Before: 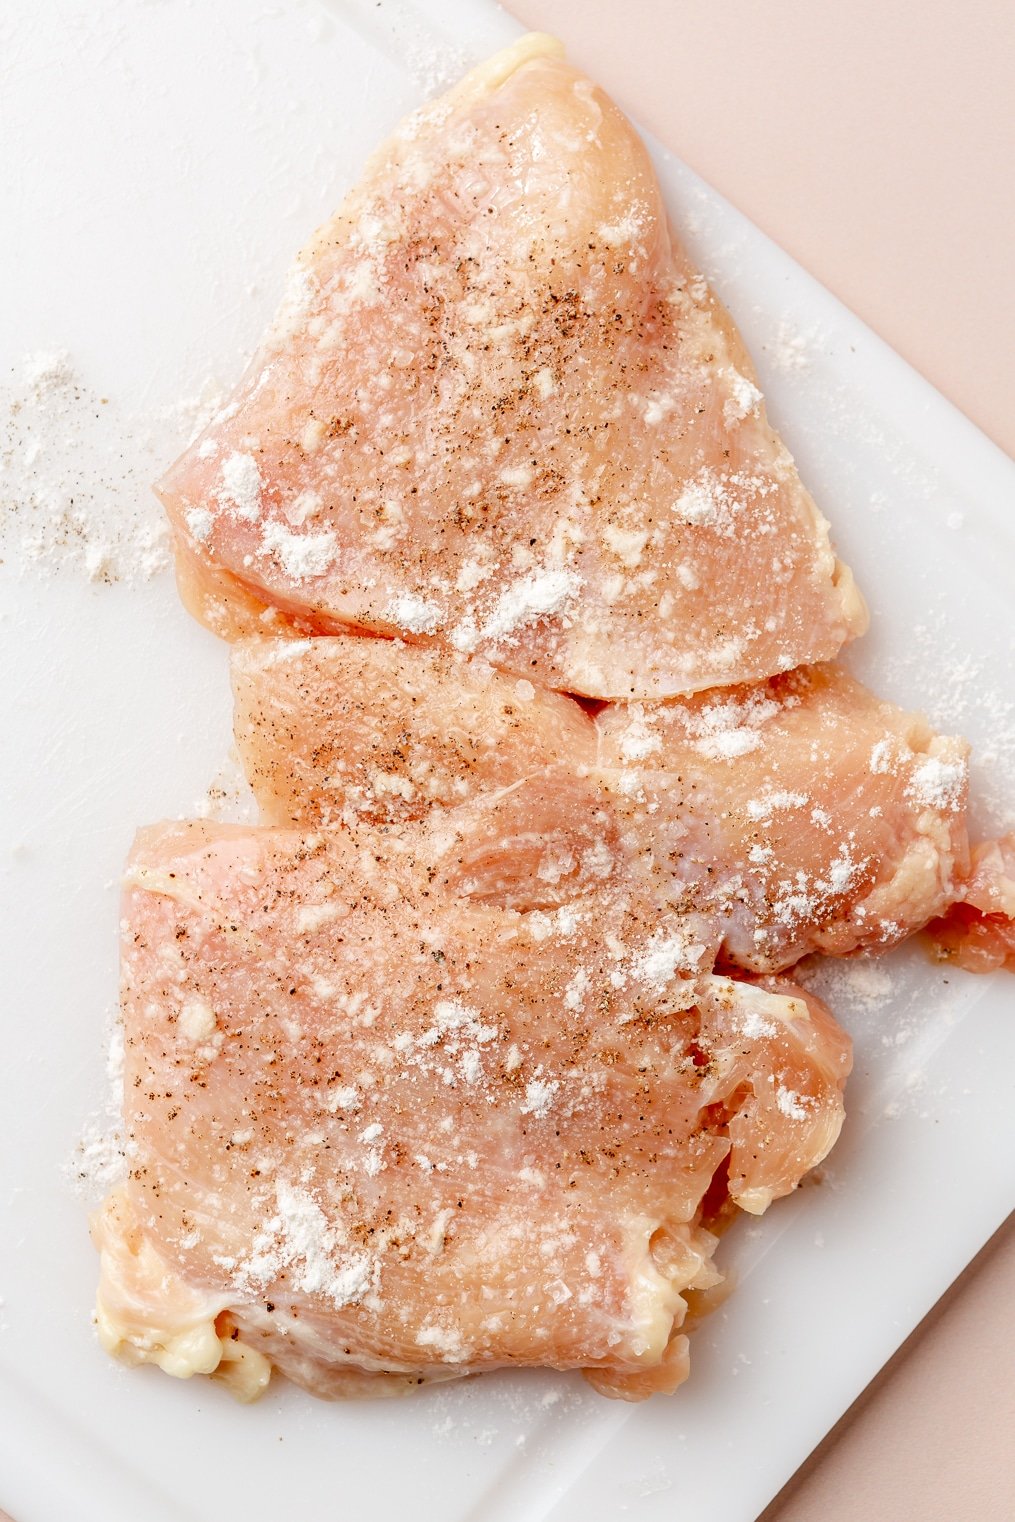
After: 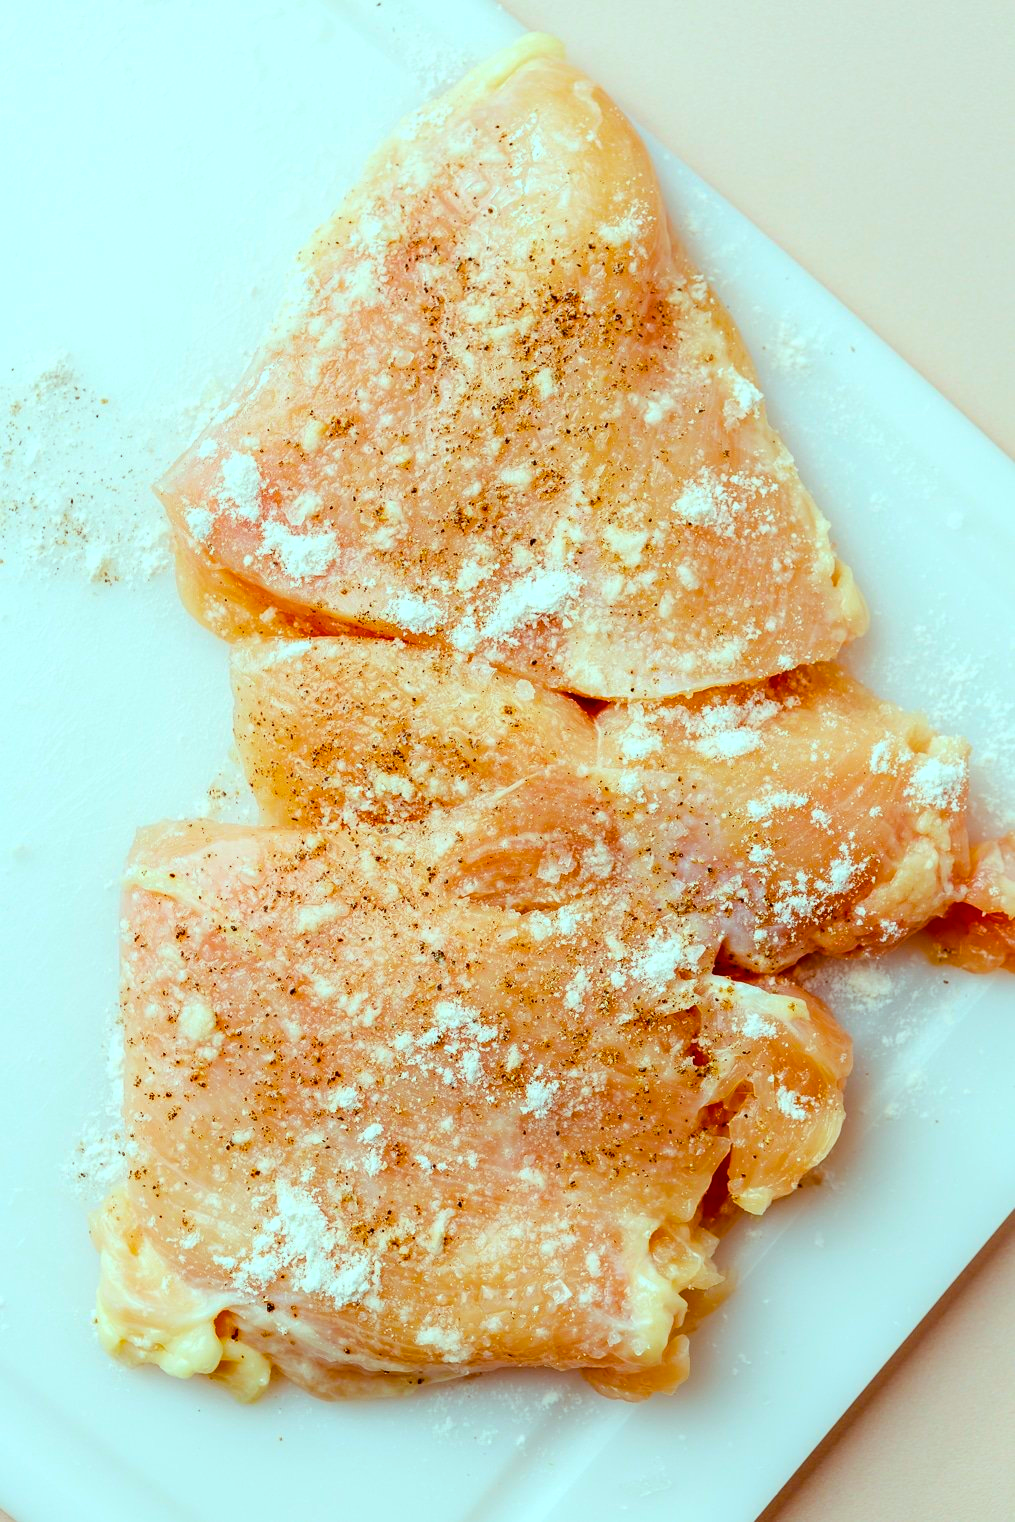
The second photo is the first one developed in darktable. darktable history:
color balance rgb: highlights gain › chroma 4.026%, highlights gain › hue 199.18°, perceptual saturation grading › global saturation 25.737%, global vibrance 40.64%
